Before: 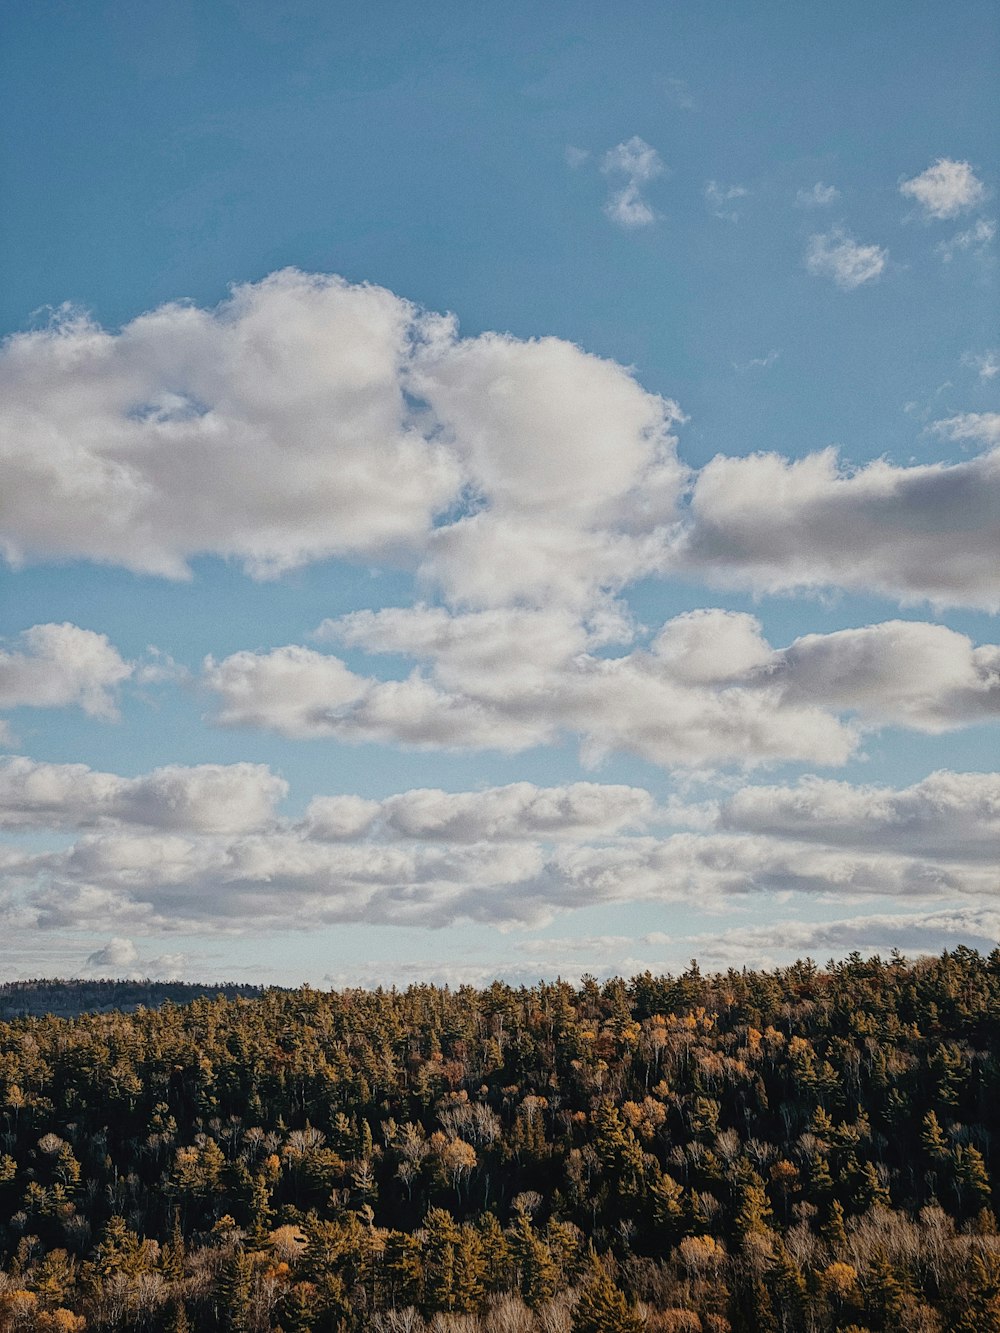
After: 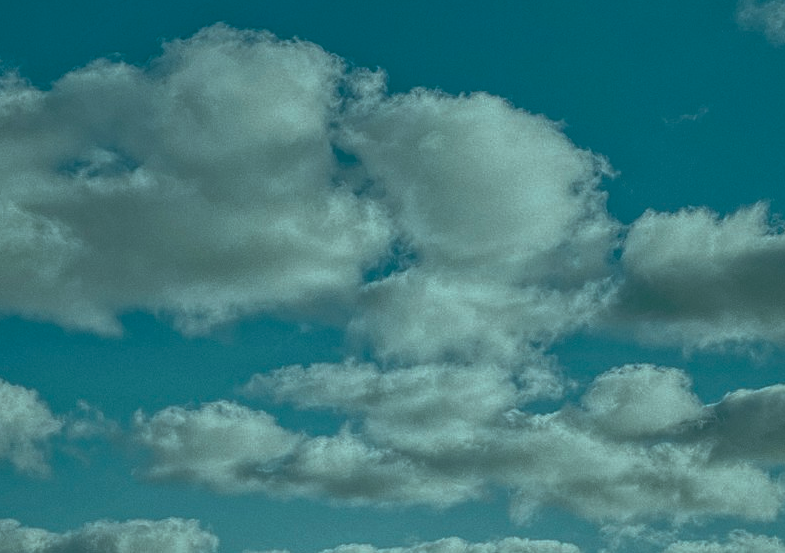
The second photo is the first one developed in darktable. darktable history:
crop: left 7.036%, top 18.398%, right 14.379%, bottom 40.043%
color balance rgb: shadows lift › chroma 11.71%, shadows lift › hue 133.46°, power › chroma 2.15%, power › hue 166.83°, highlights gain › chroma 4%, highlights gain › hue 200.2°, perceptual saturation grading › global saturation 18.05%
base curve: curves: ch0 [(0, 0) (0.564, 0.291) (0.802, 0.731) (1, 1)]
